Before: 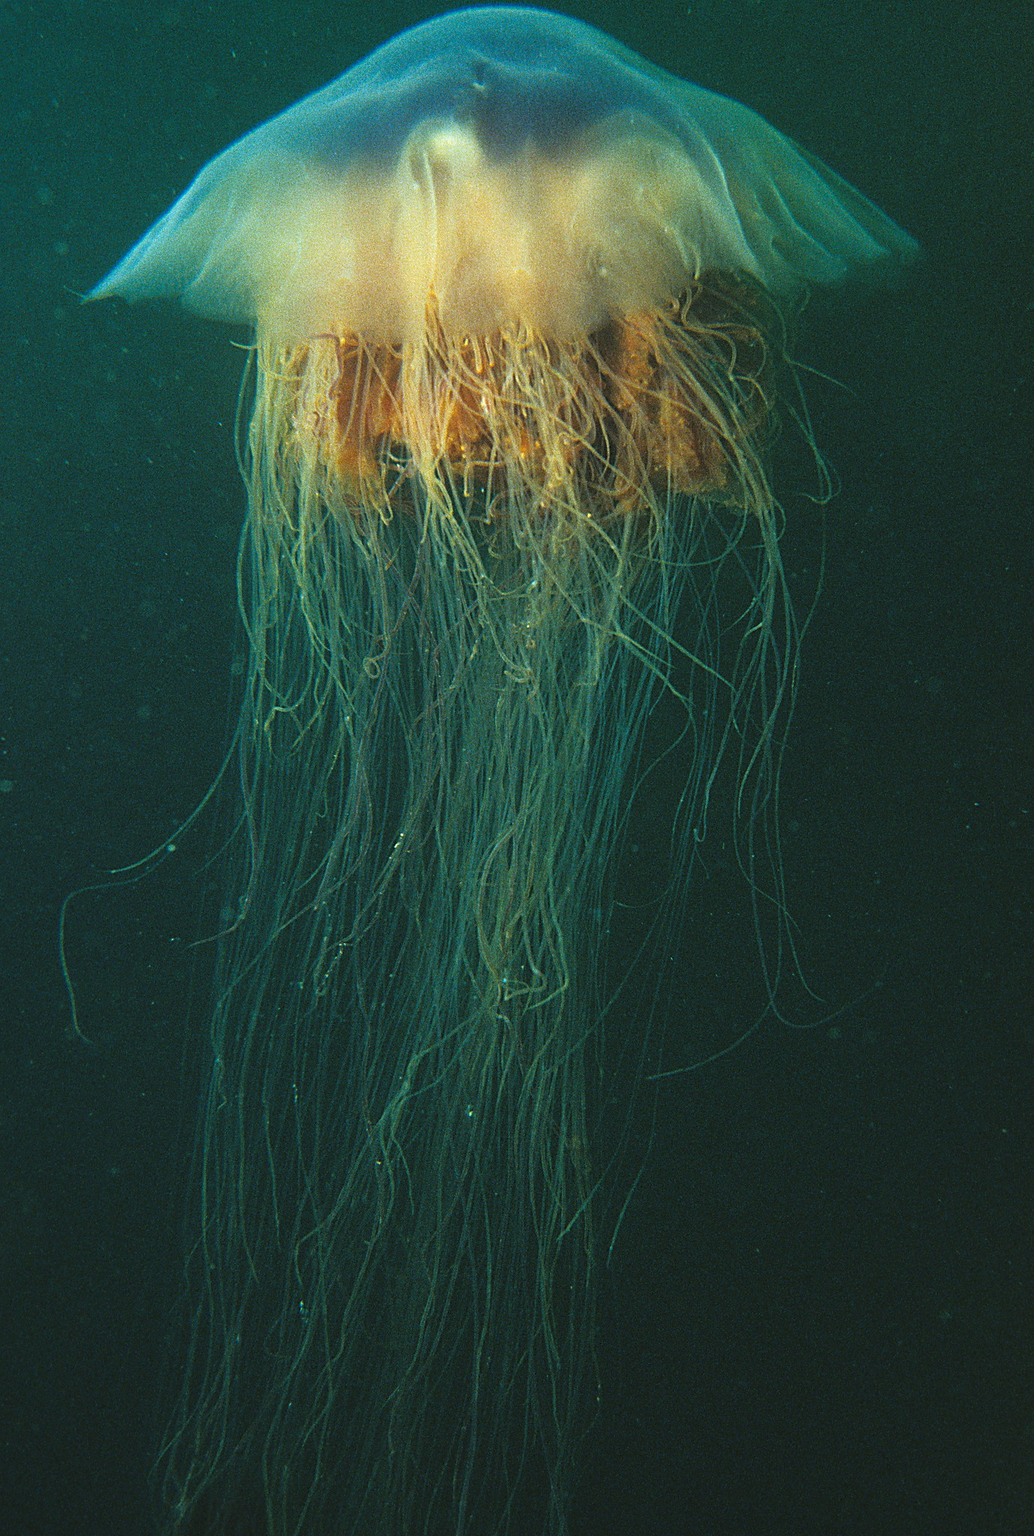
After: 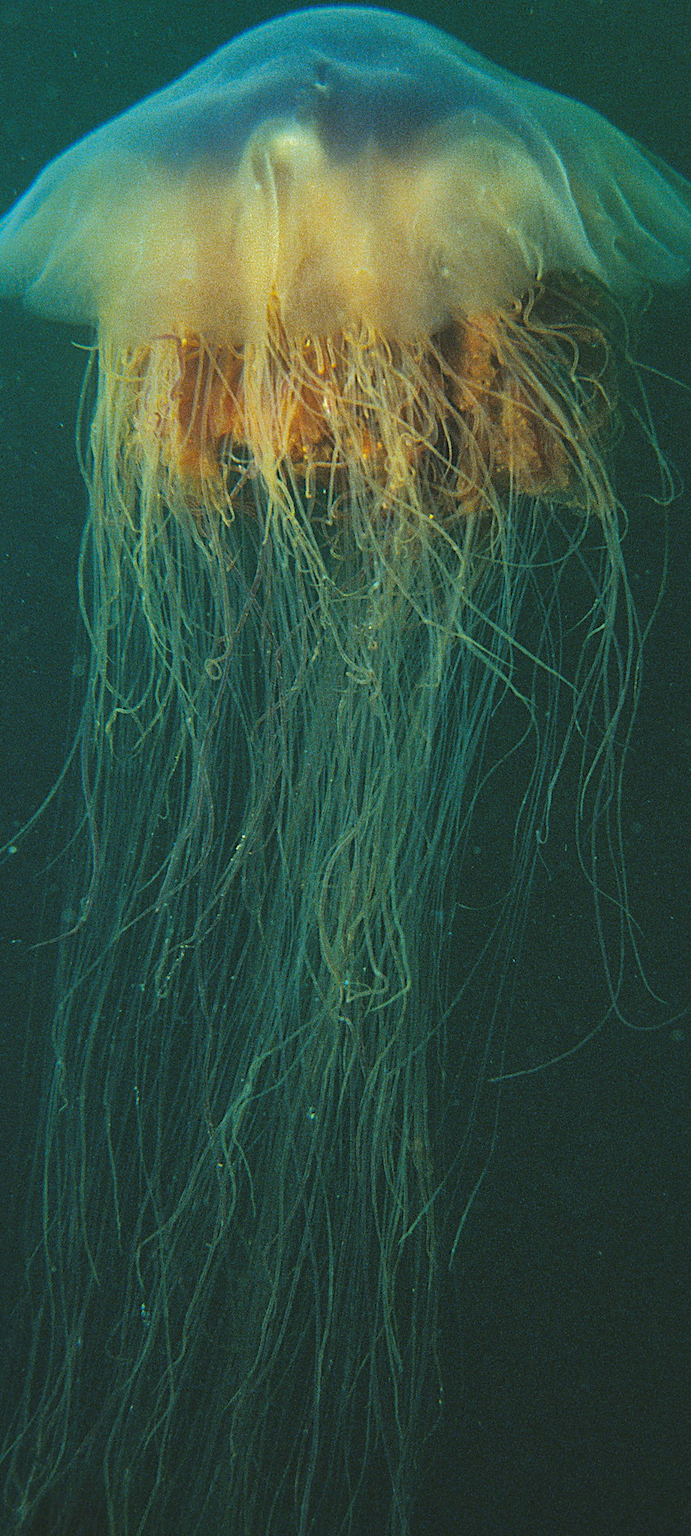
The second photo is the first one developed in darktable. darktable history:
crop: left 15.381%, right 17.832%
shadows and highlights: shadows 37.9, highlights -75.28
